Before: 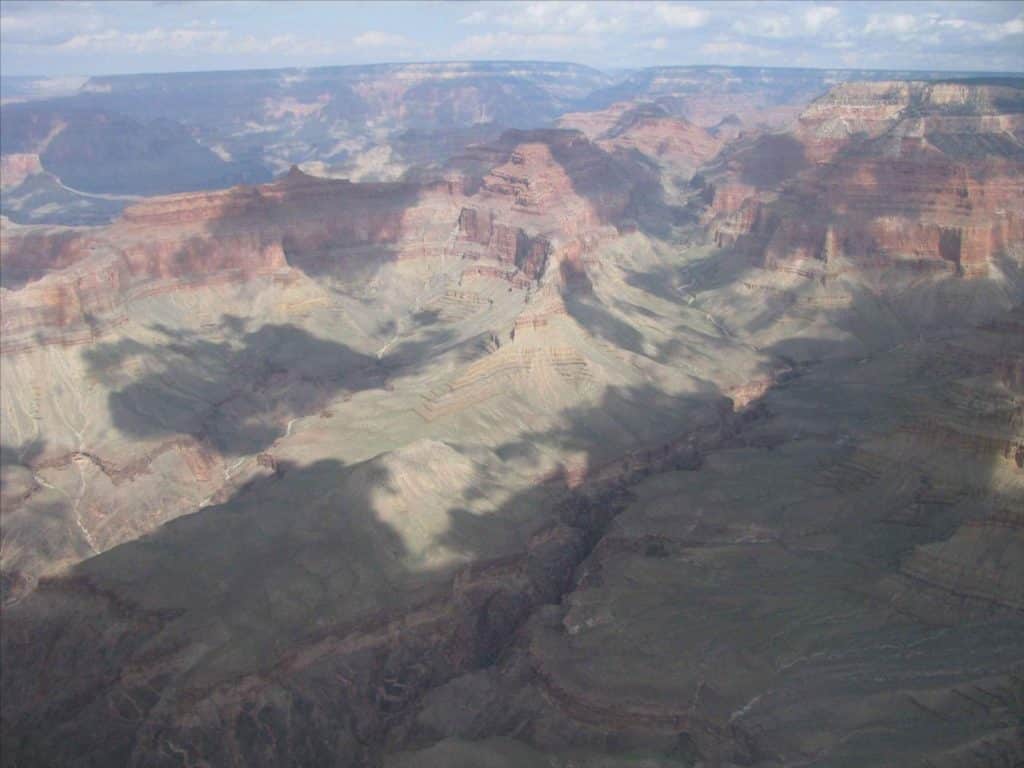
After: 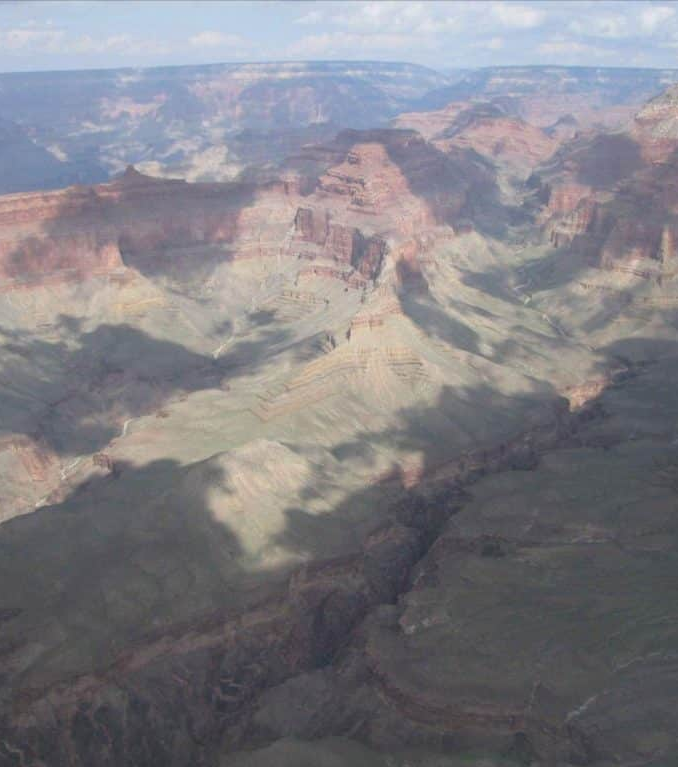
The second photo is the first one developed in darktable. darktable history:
crop and rotate: left 16.104%, right 17.681%
